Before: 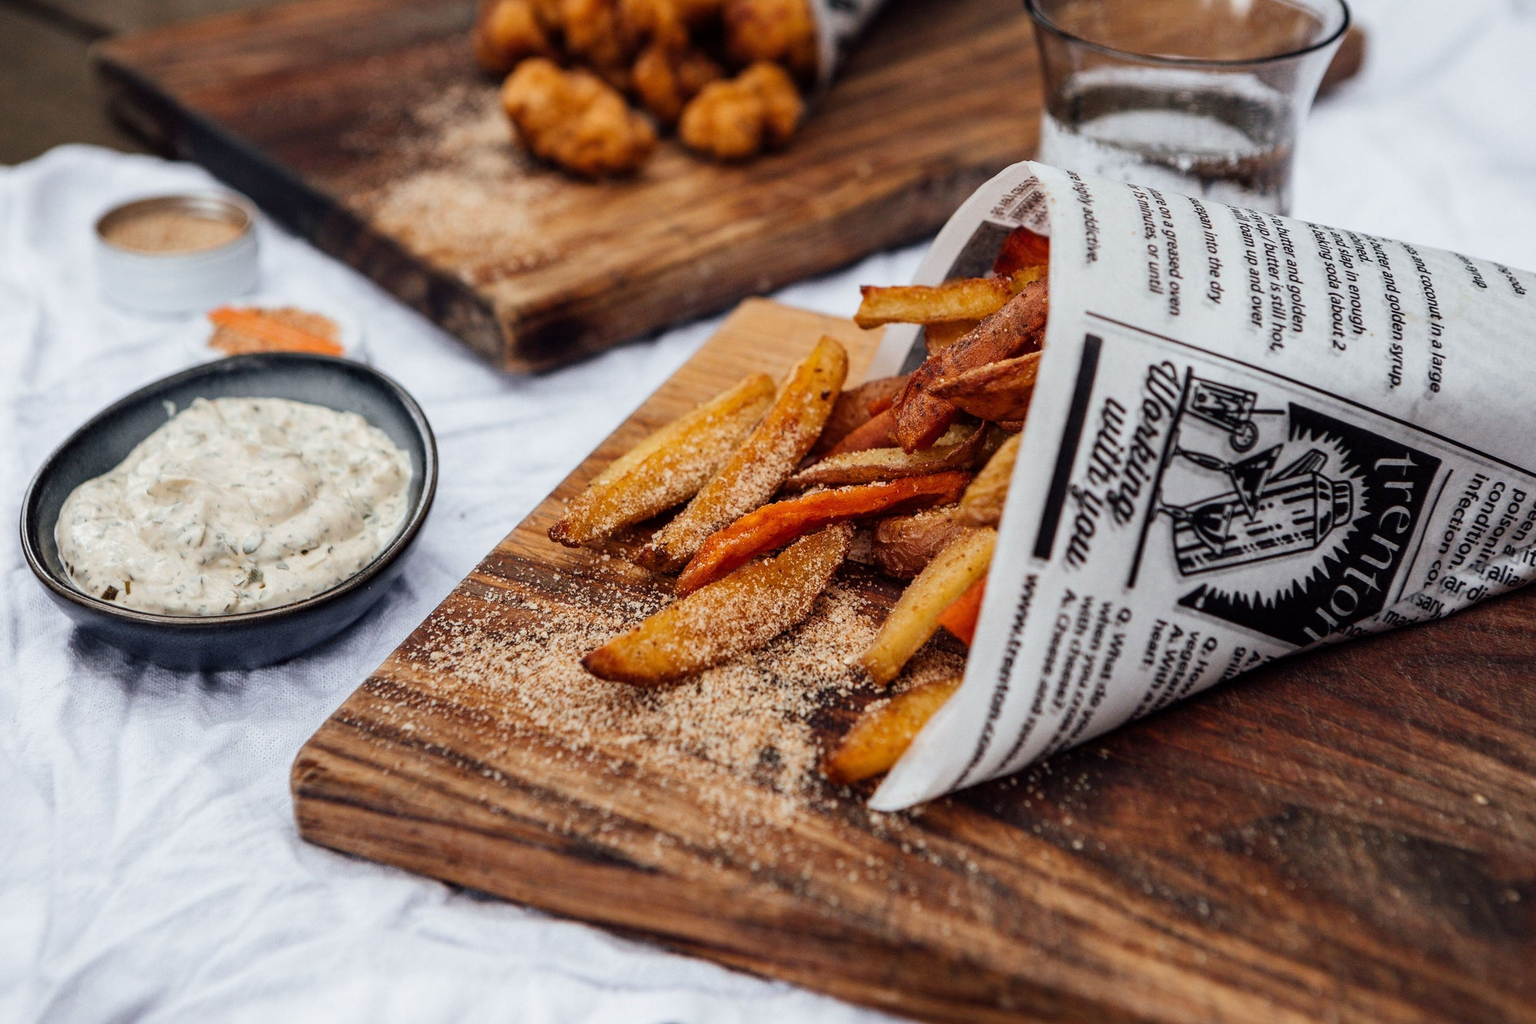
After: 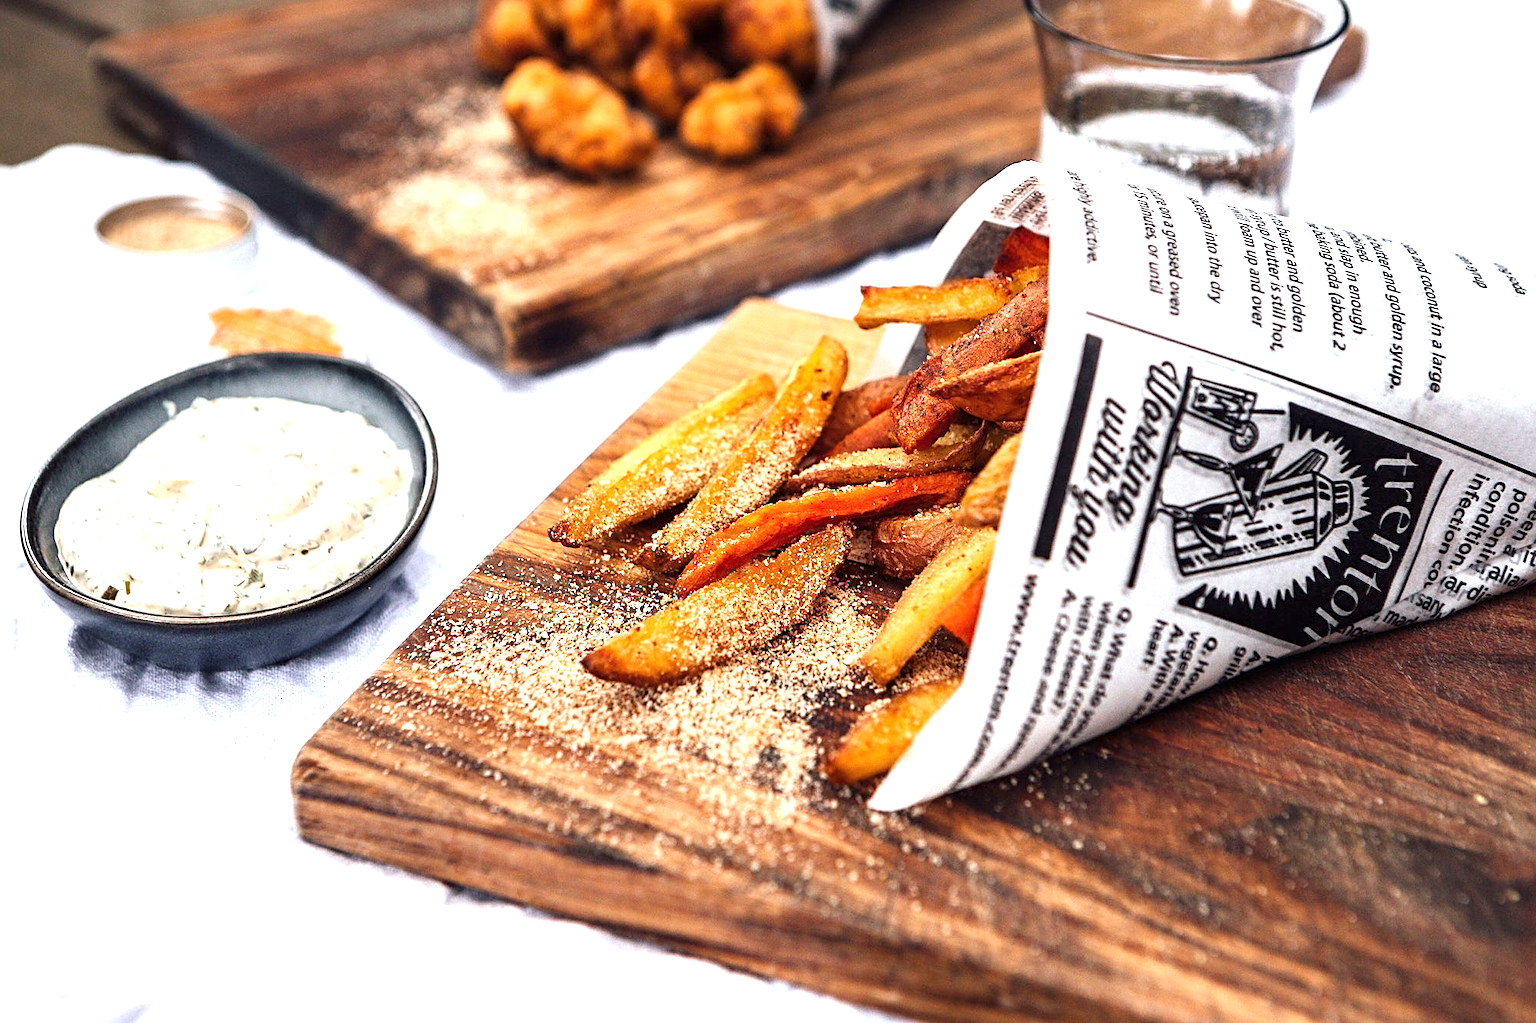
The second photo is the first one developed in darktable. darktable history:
exposure: black level correction 0, exposure 1.199 EV, compensate exposure bias true, compensate highlight preservation false
sharpen: amount 0.494
